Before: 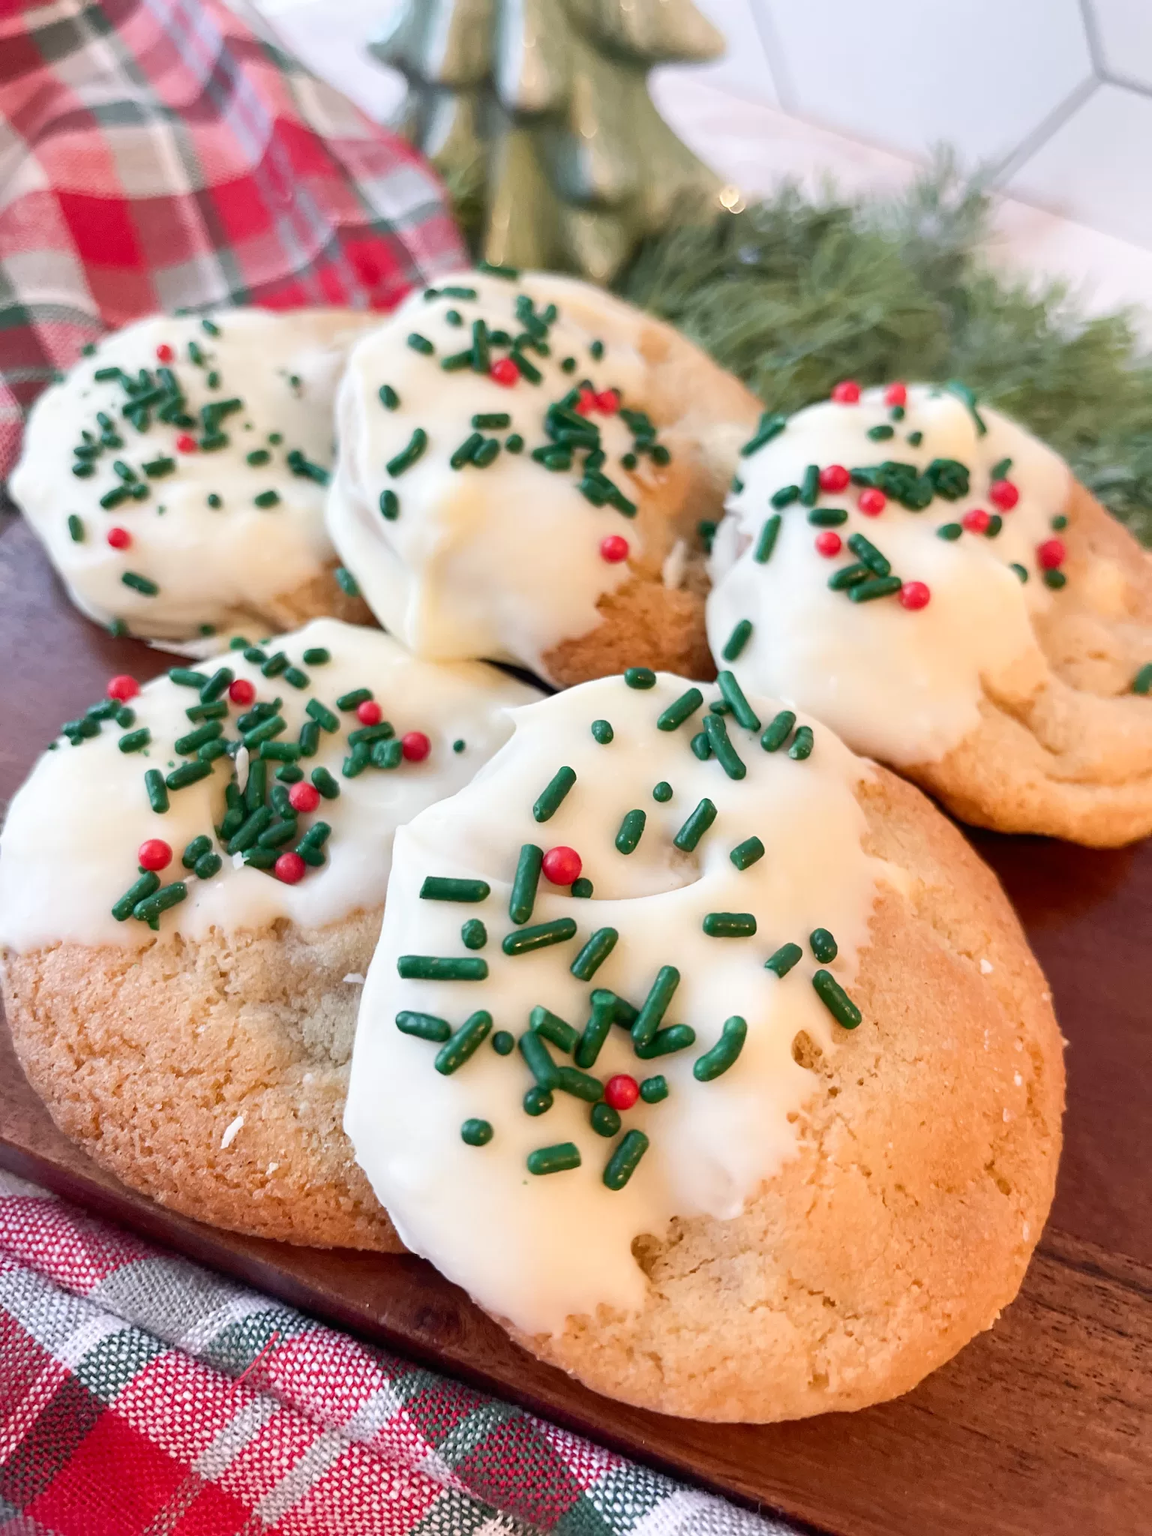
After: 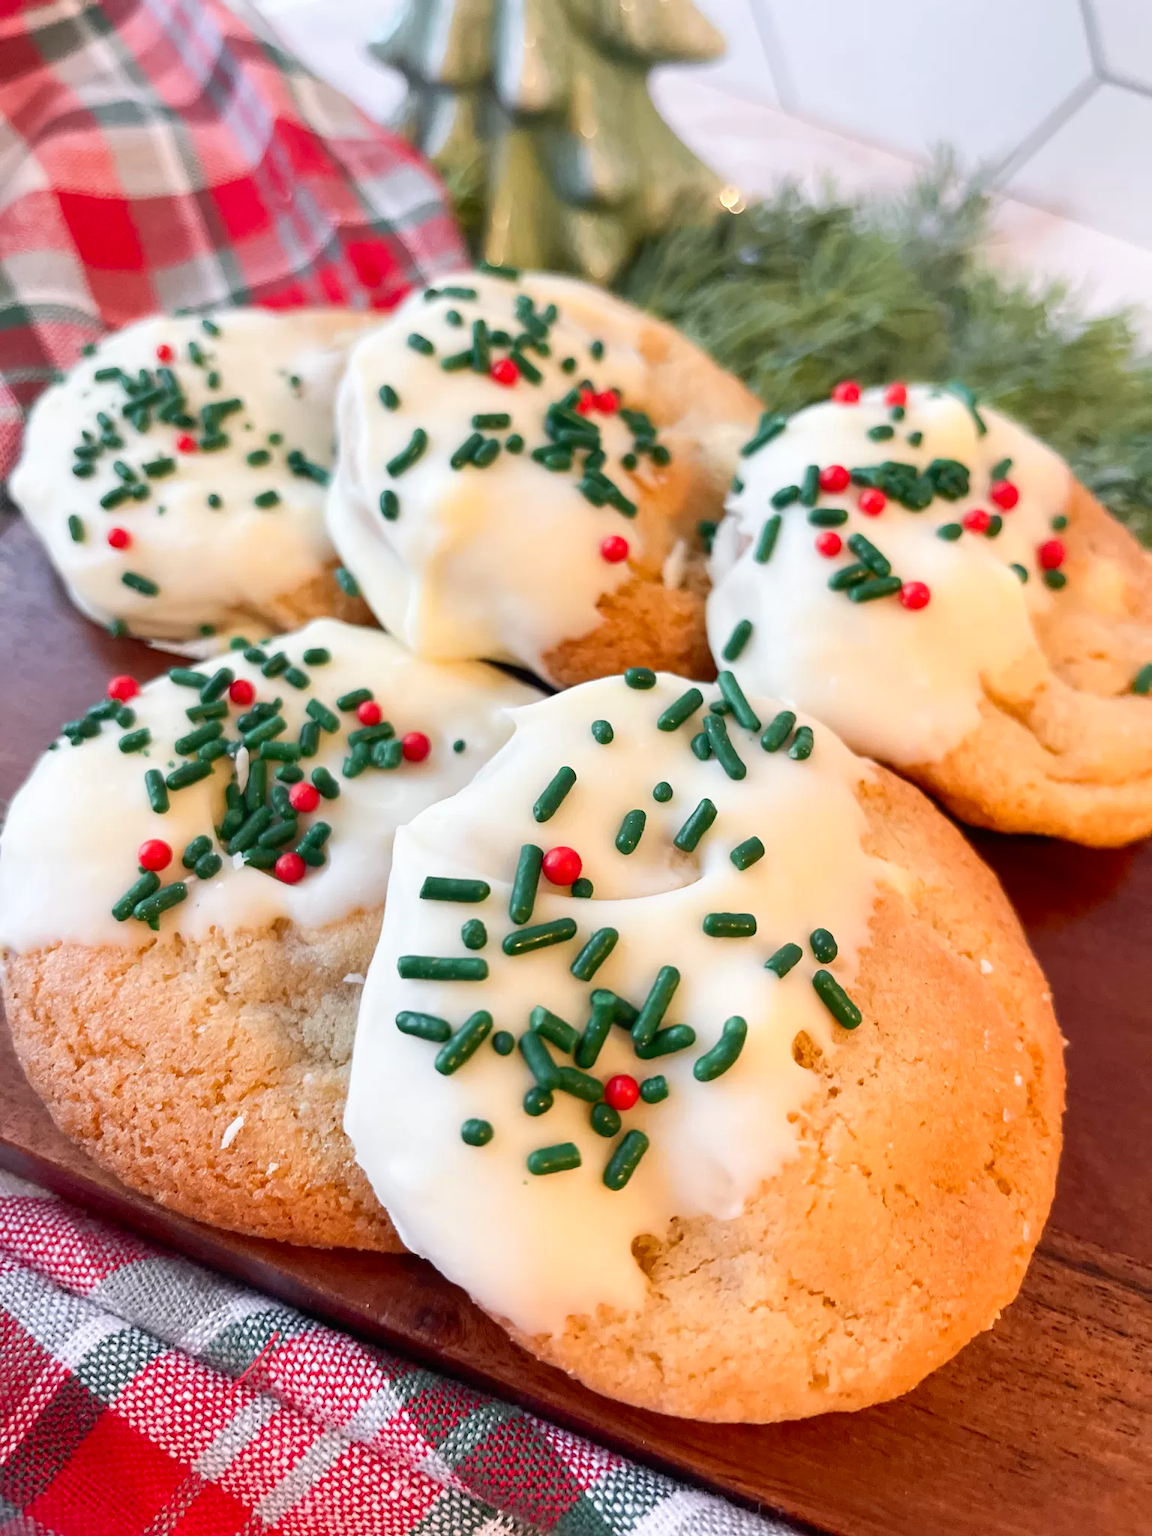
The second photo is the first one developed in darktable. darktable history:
contrast brightness saturation: saturation 0.104
color zones: curves: ch0 [(0, 0.511) (0.143, 0.531) (0.286, 0.56) (0.429, 0.5) (0.571, 0.5) (0.714, 0.5) (0.857, 0.5) (1, 0.5)]; ch1 [(0, 0.525) (0.143, 0.705) (0.286, 0.715) (0.429, 0.35) (0.571, 0.35) (0.714, 0.35) (0.857, 0.4) (1, 0.4)]; ch2 [(0, 0.572) (0.143, 0.512) (0.286, 0.473) (0.429, 0.45) (0.571, 0.5) (0.714, 0.5) (0.857, 0.518) (1, 0.518)], mix -61.54%
